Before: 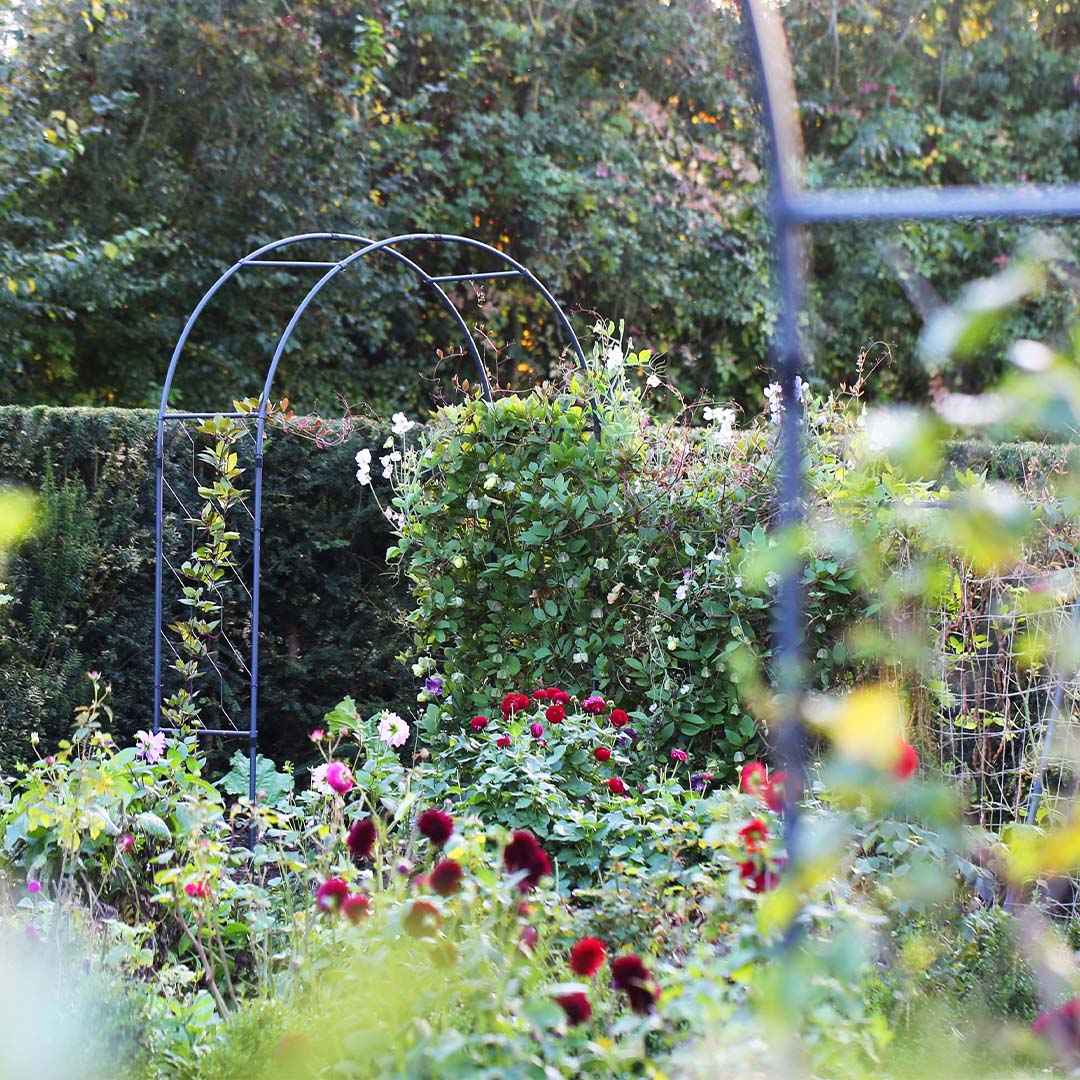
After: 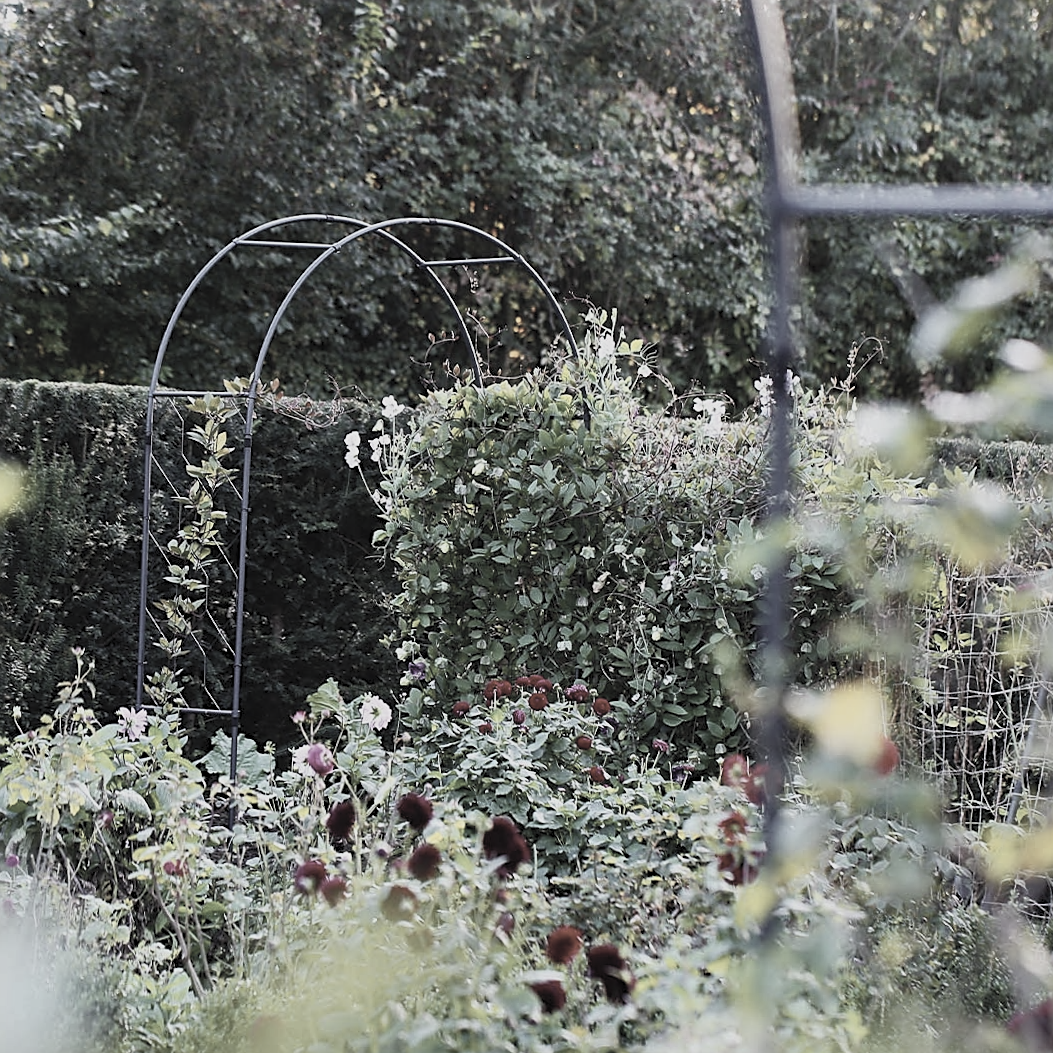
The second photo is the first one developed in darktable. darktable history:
sharpen: amount 0.496
exposure: exposure -1.461 EV, compensate highlight preservation false
color balance rgb: perceptual saturation grading › global saturation 25.142%
contrast brightness saturation: contrast 0.389, brightness 0.53
color zones: curves: ch1 [(0, 0.153) (0.143, 0.15) (0.286, 0.151) (0.429, 0.152) (0.571, 0.152) (0.714, 0.151) (0.857, 0.151) (1, 0.153)]
crop and rotate: angle -1.46°
haze removal: adaptive false
